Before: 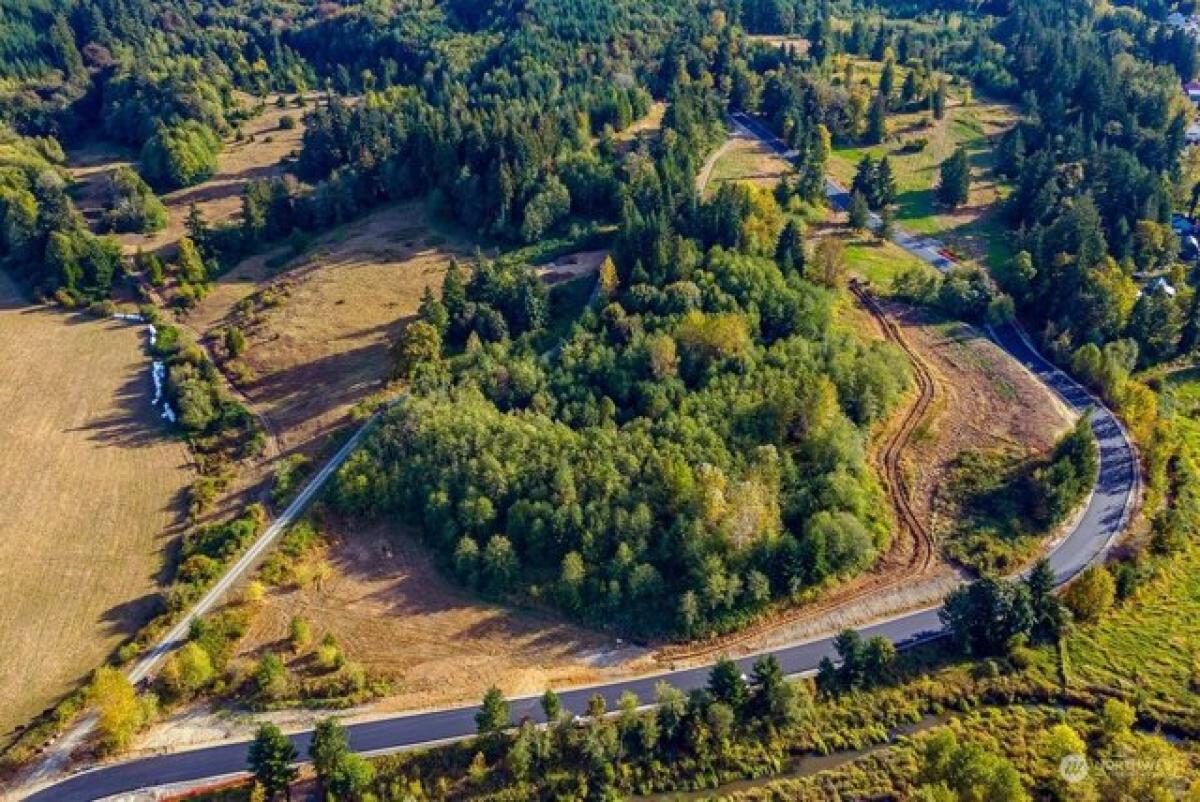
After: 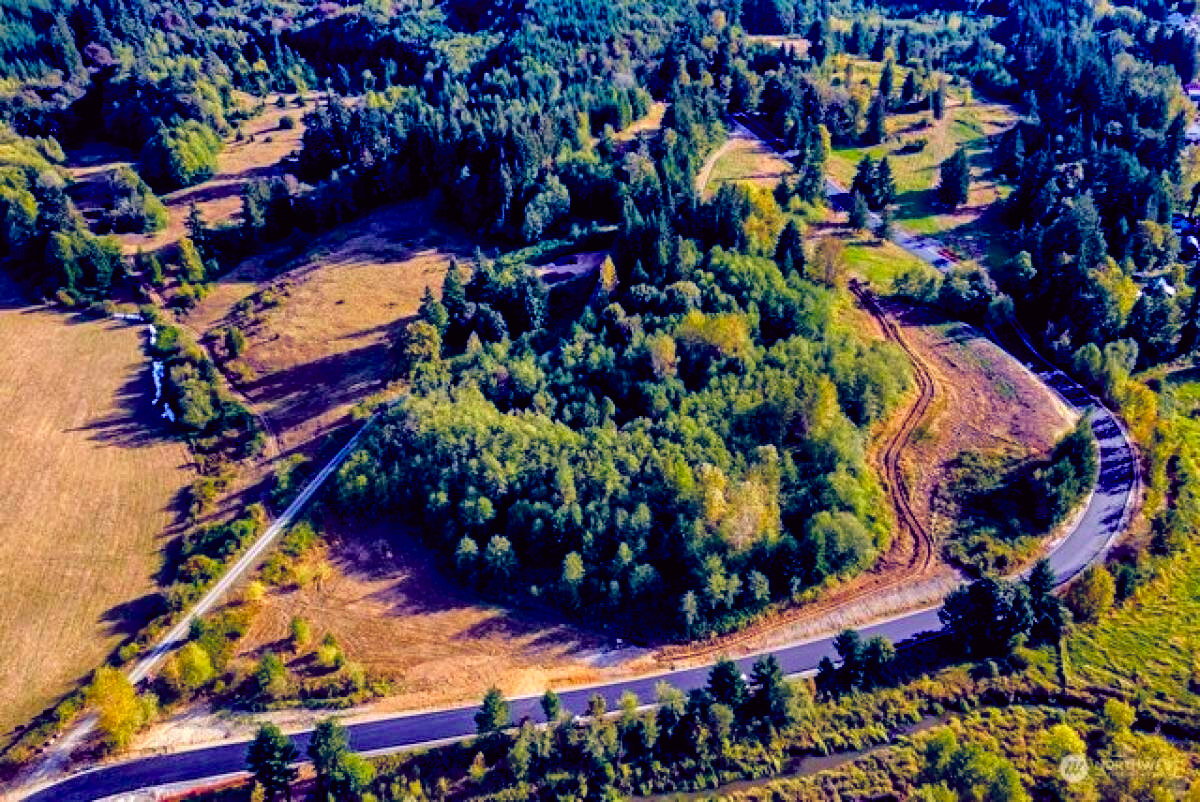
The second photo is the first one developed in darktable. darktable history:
color balance rgb: shadows lift › luminance -41.13%, shadows lift › chroma 14.13%, shadows lift › hue 260°, power › luminance -3.76%, power › chroma 0.56%, power › hue 40.37°, highlights gain › luminance 16.81%, highlights gain › chroma 2.94%, highlights gain › hue 260°, global offset › luminance -0.29%, global offset › chroma 0.31%, global offset › hue 260°, perceptual saturation grading › global saturation 20%, perceptual saturation grading › highlights -13.92%, perceptual saturation grading › shadows 50%
tone curve: curves: ch0 [(0, 0) (0.126, 0.061) (0.362, 0.382) (0.498, 0.498) (0.706, 0.712) (1, 1)]; ch1 [(0, 0) (0.5, 0.522) (0.55, 0.586) (1, 1)]; ch2 [(0, 0) (0.44, 0.424) (0.5, 0.482) (0.537, 0.538) (1, 1)], color space Lab, independent channels, preserve colors none
shadows and highlights: radius 108.52, shadows 44.07, highlights -67.8, low approximation 0.01, soften with gaussian
